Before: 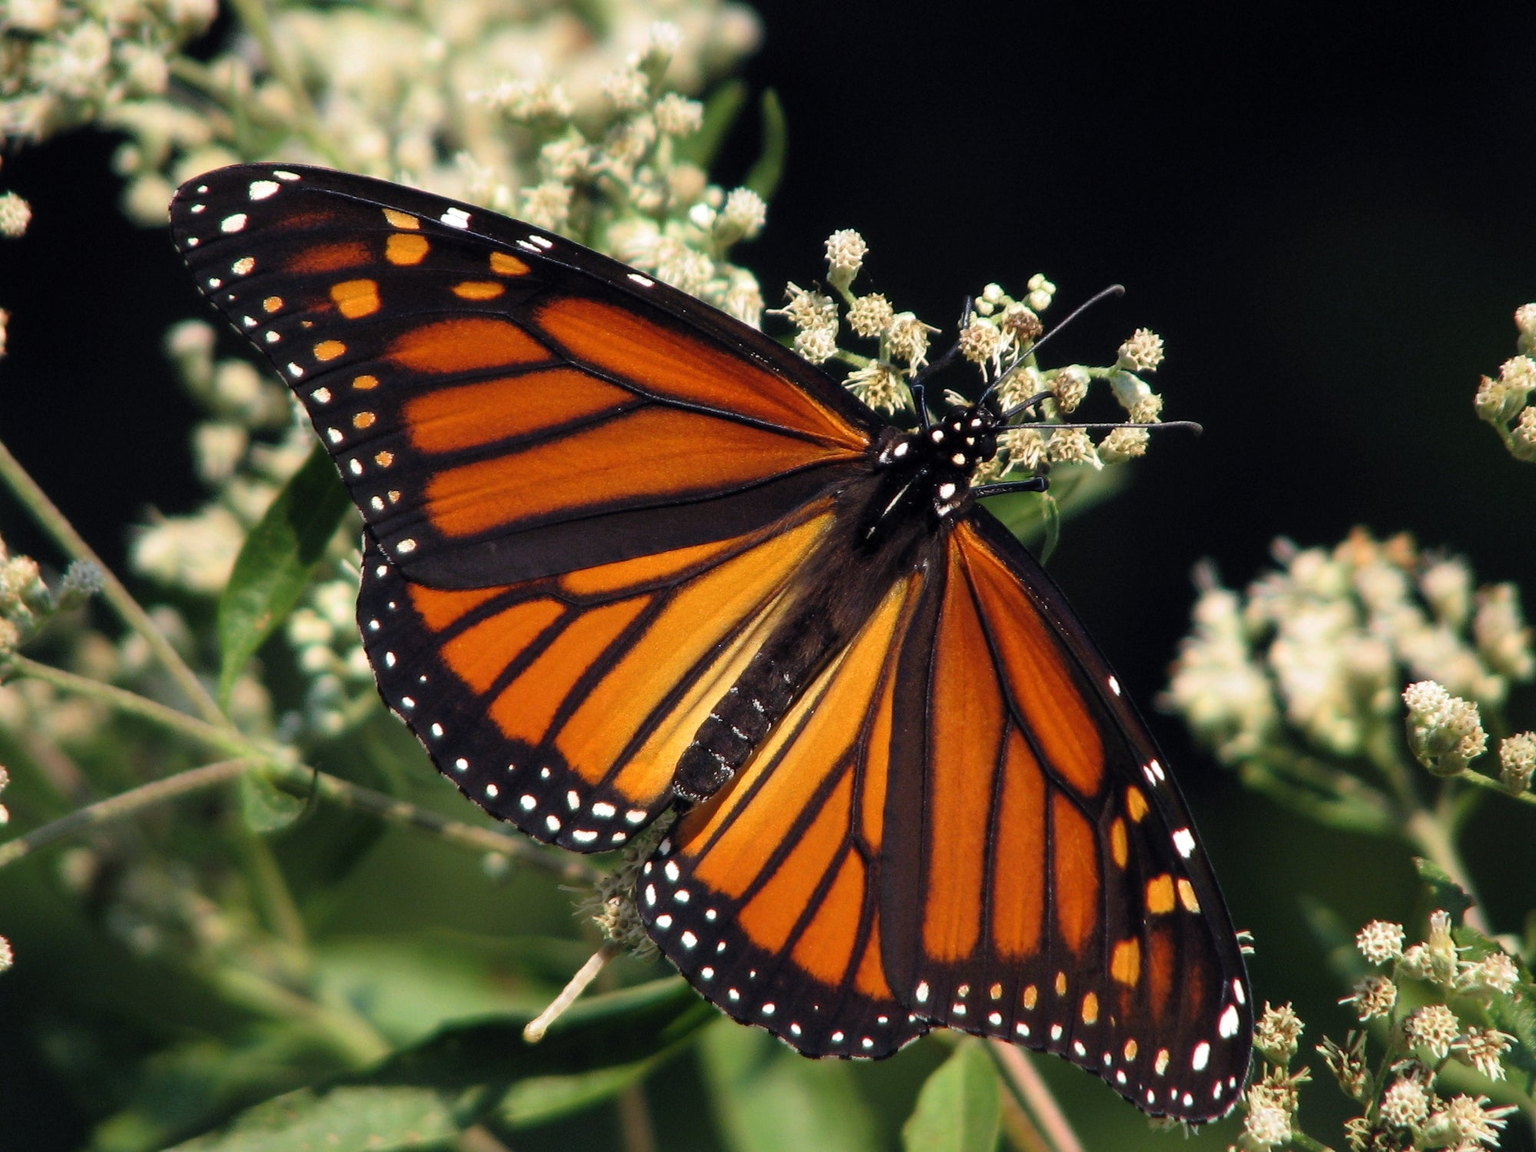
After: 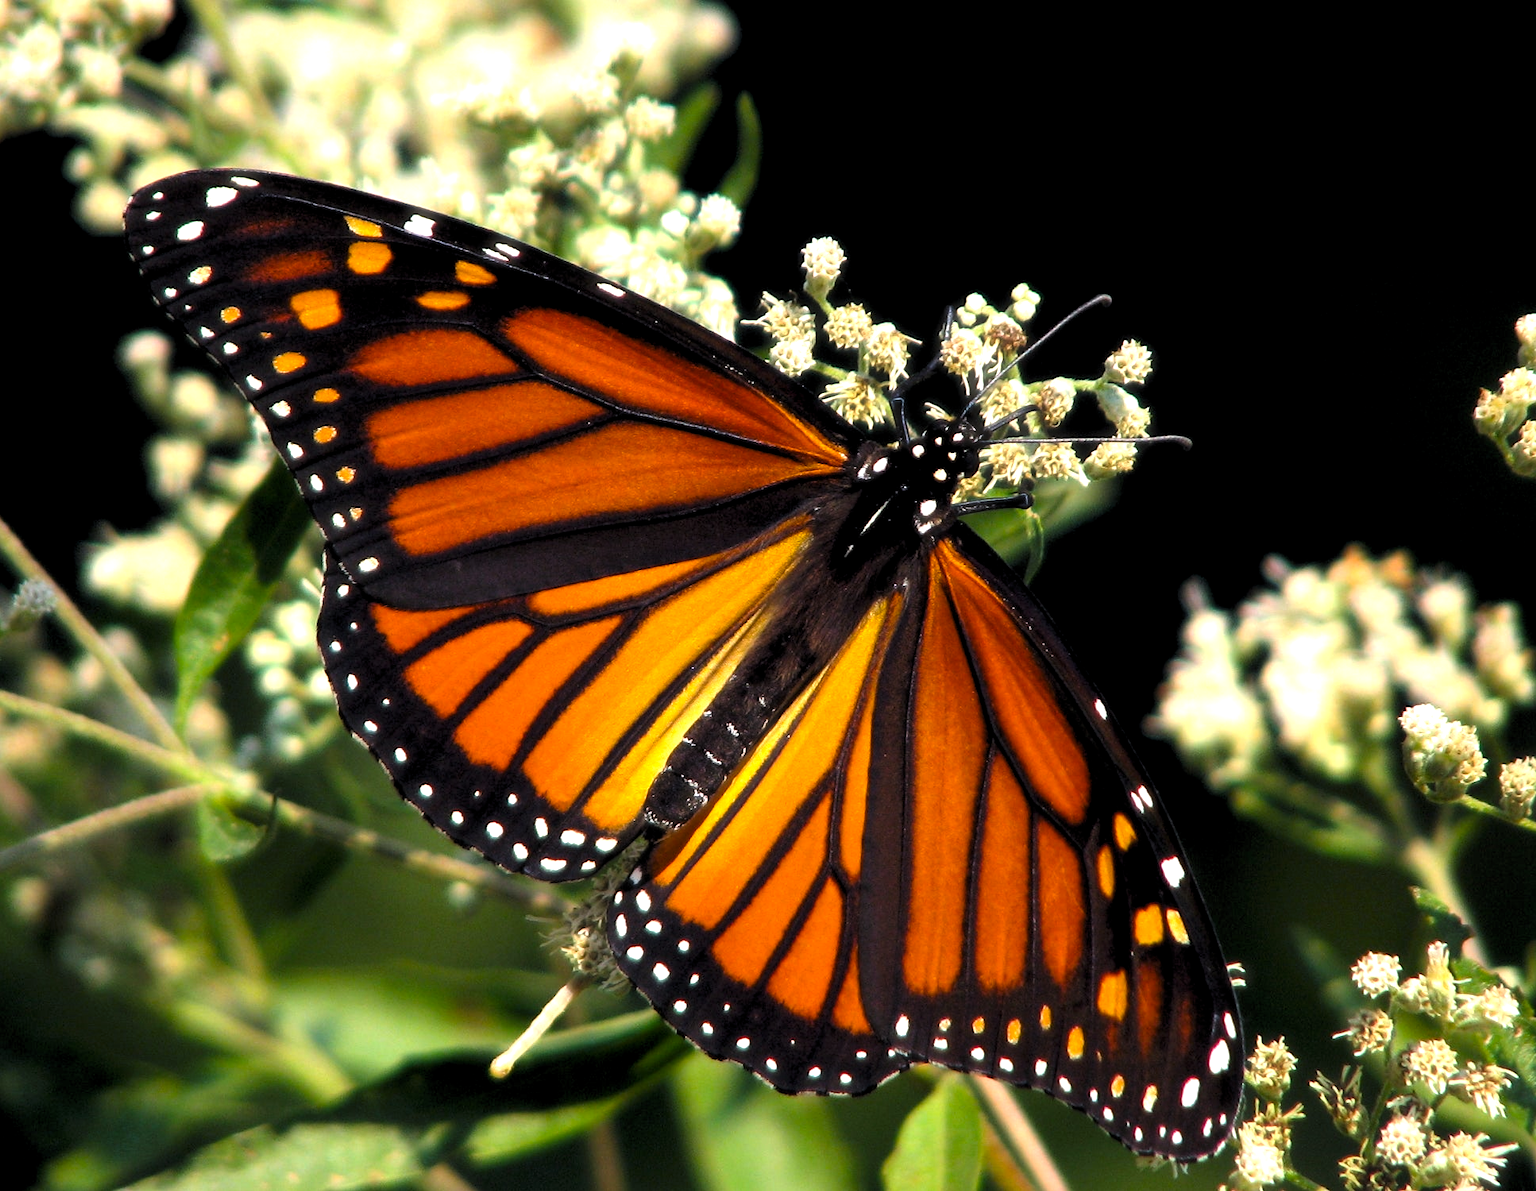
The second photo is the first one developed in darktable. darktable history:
crop and rotate: left 3.274%
levels: levels [0.052, 0.496, 0.908]
color balance rgb: perceptual saturation grading › global saturation 30.586%
exposure: black level correction 0.003, exposure 0.389 EV, compensate exposure bias true, compensate highlight preservation false
haze removal: strength -0.101, compatibility mode true, adaptive false
